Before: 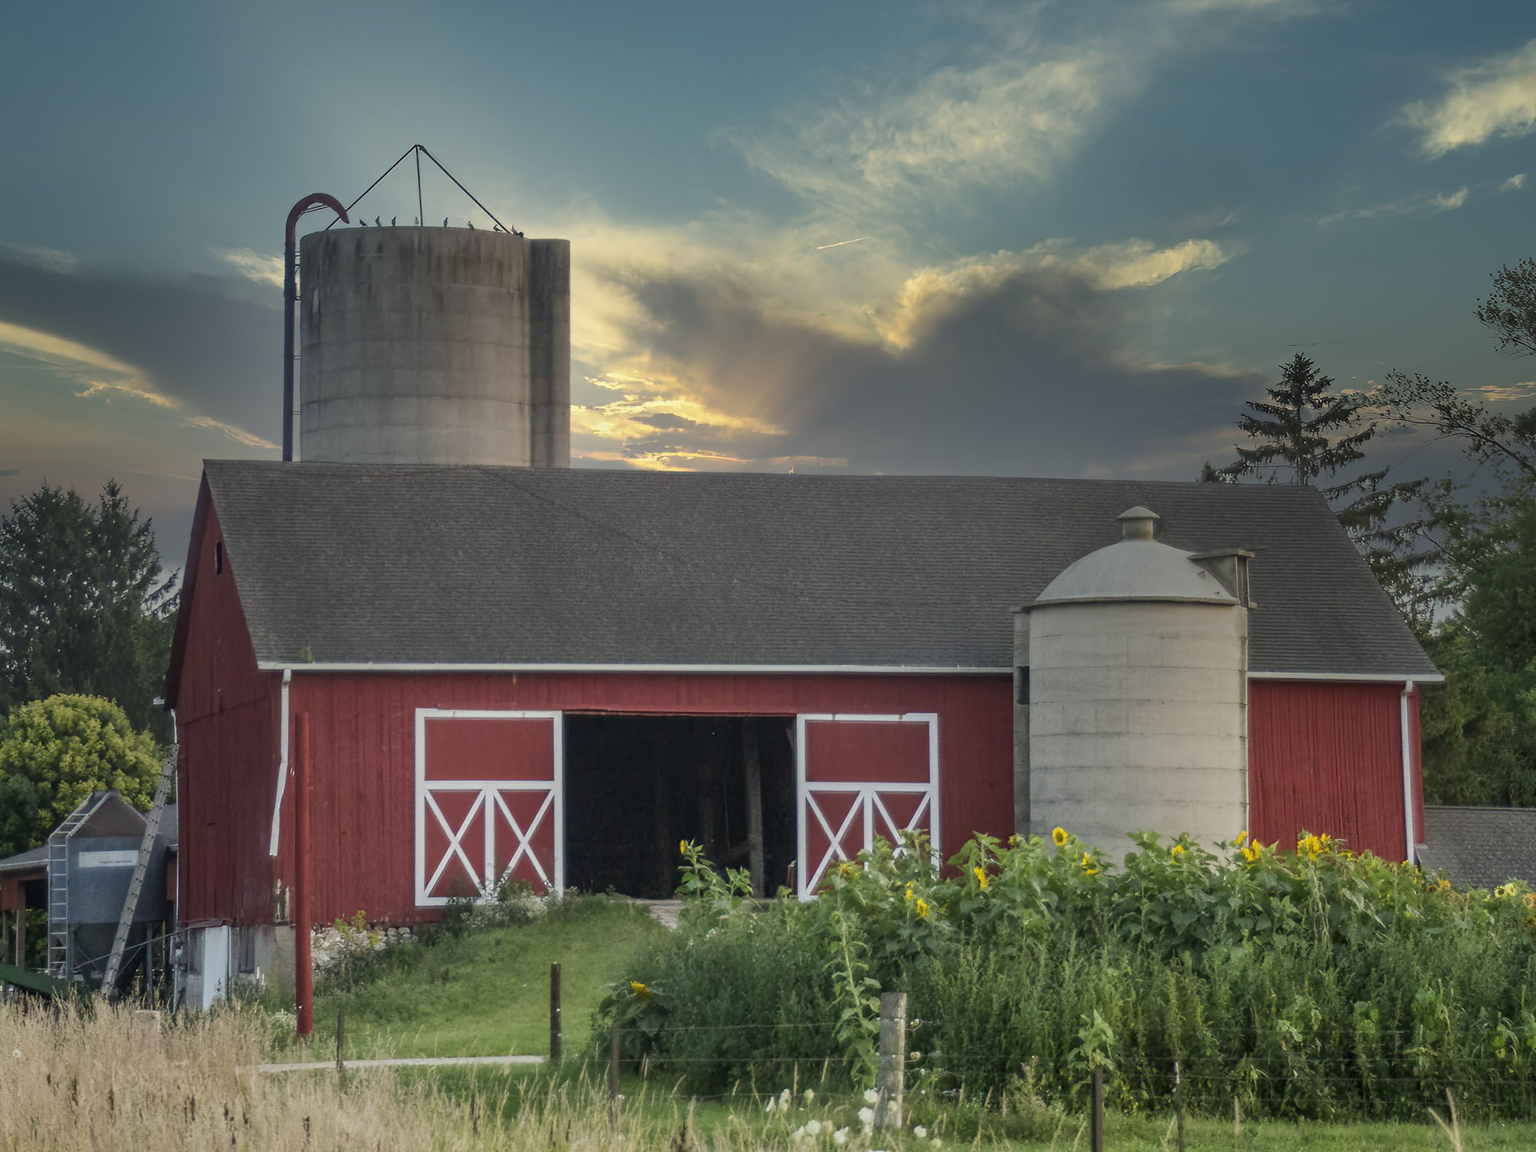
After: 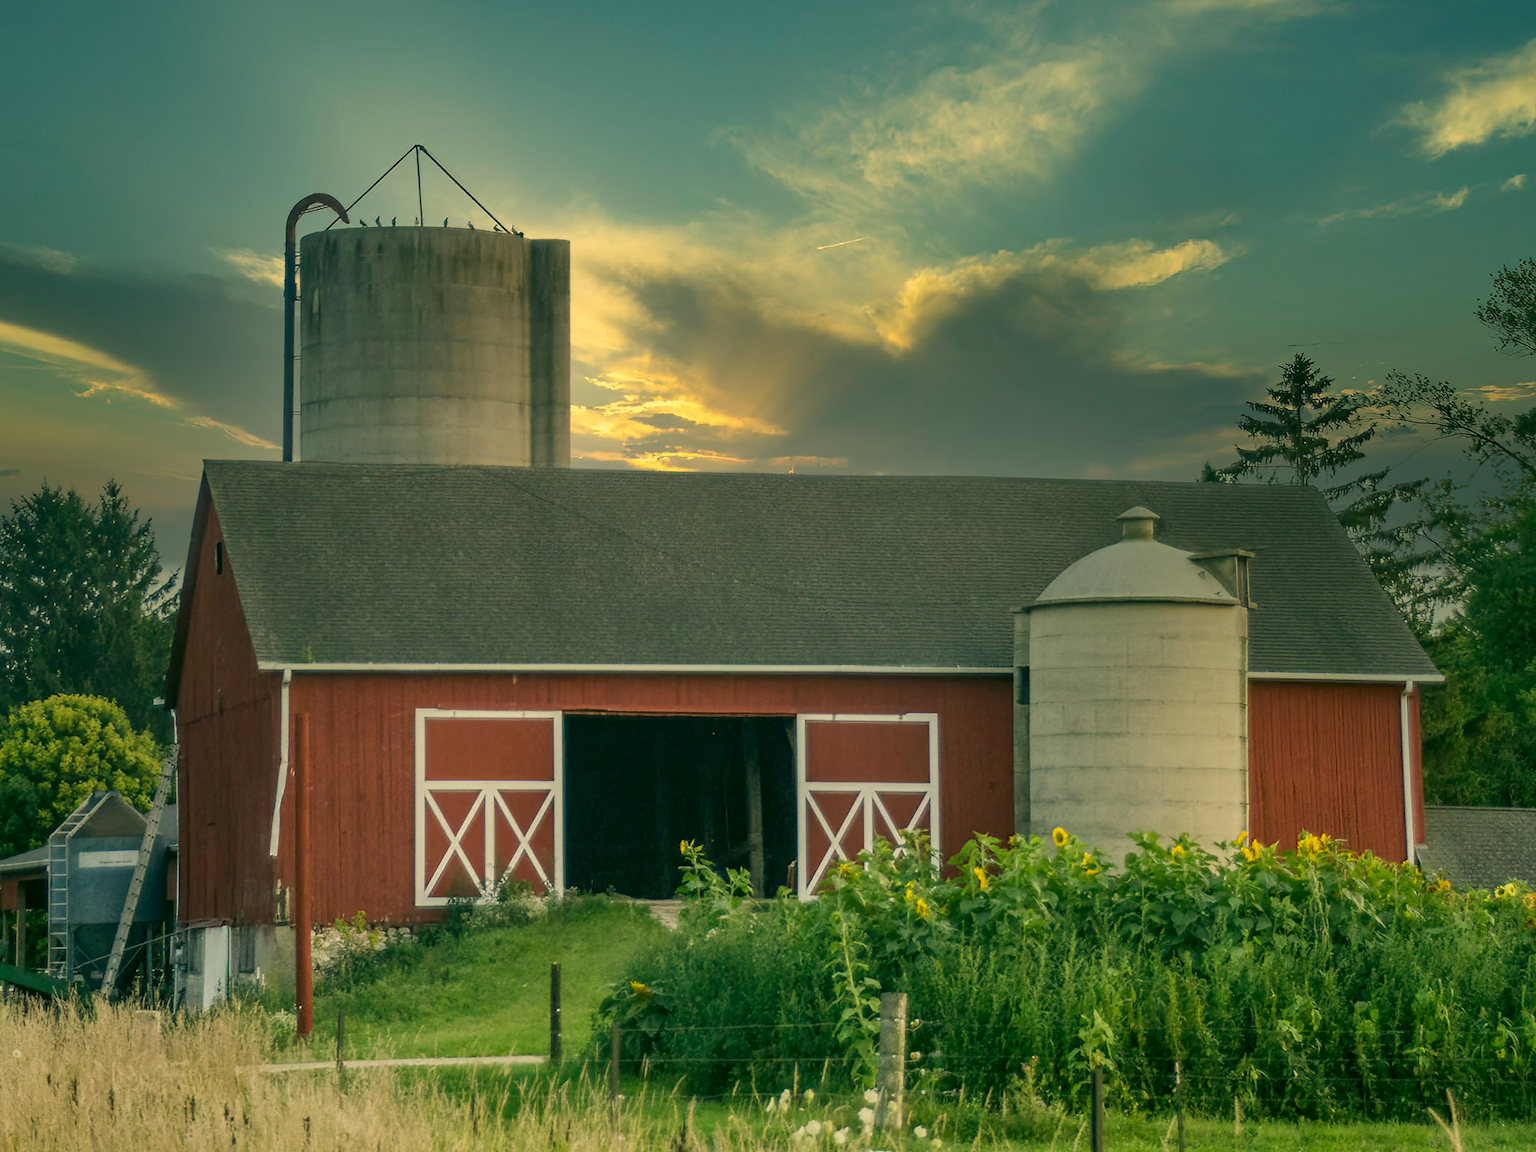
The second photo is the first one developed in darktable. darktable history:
tone equalizer: on, module defaults
color correction: highlights a* 5.3, highlights b* 24.26, shadows a* -15.58, shadows b* 4.02
